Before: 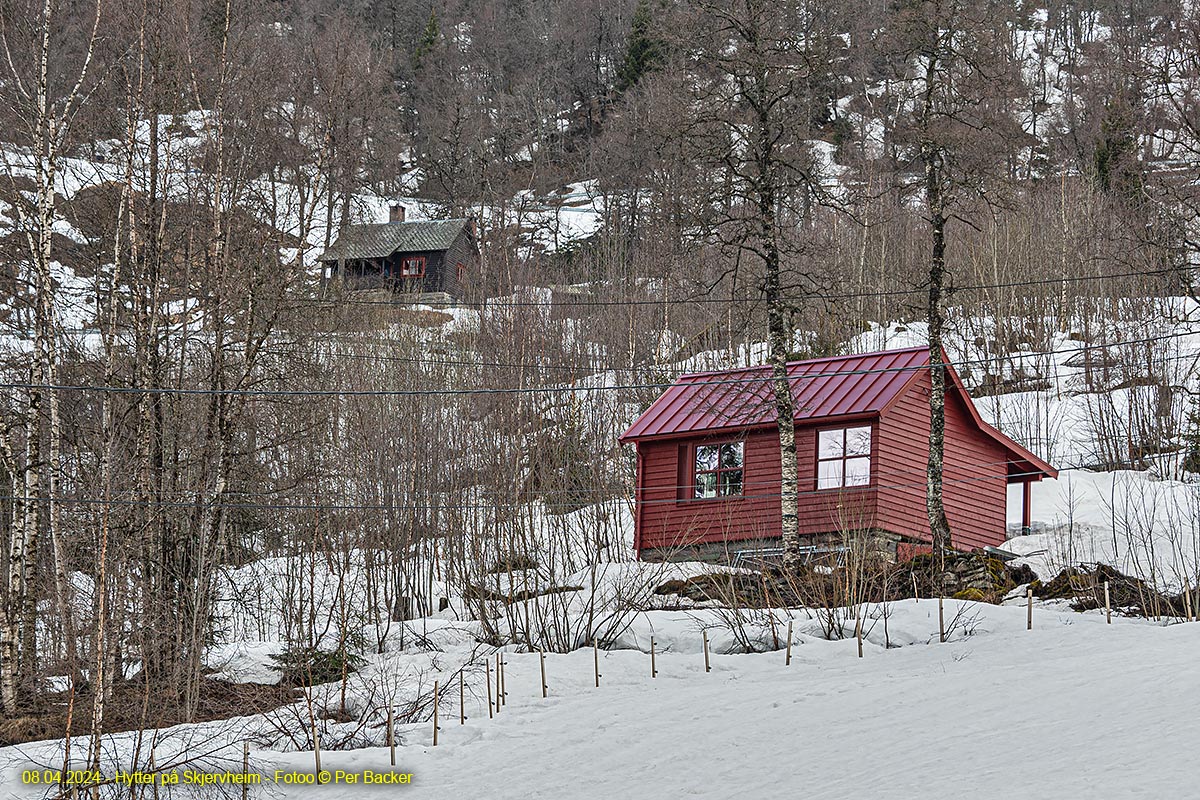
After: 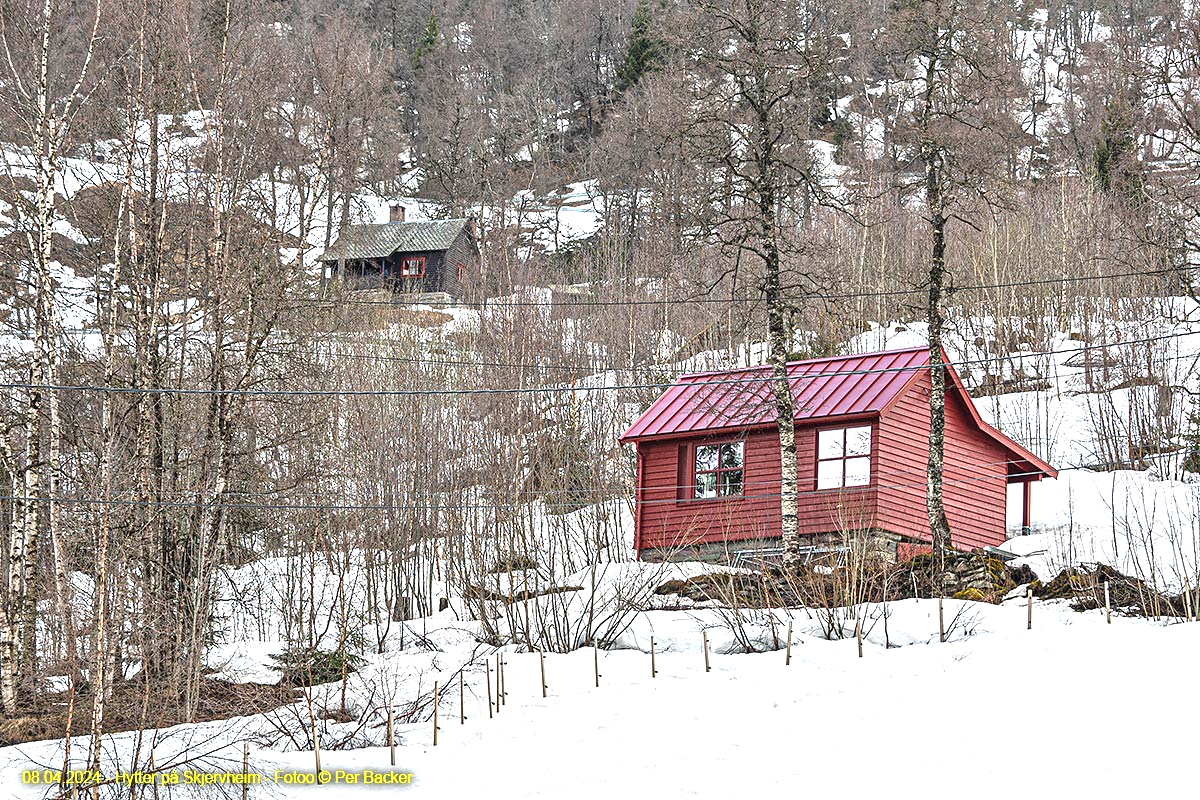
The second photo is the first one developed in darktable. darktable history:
exposure: black level correction 0, exposure 1.1 EV, compensate highlight preservation false
rotate and perspective: automatic cropping off
